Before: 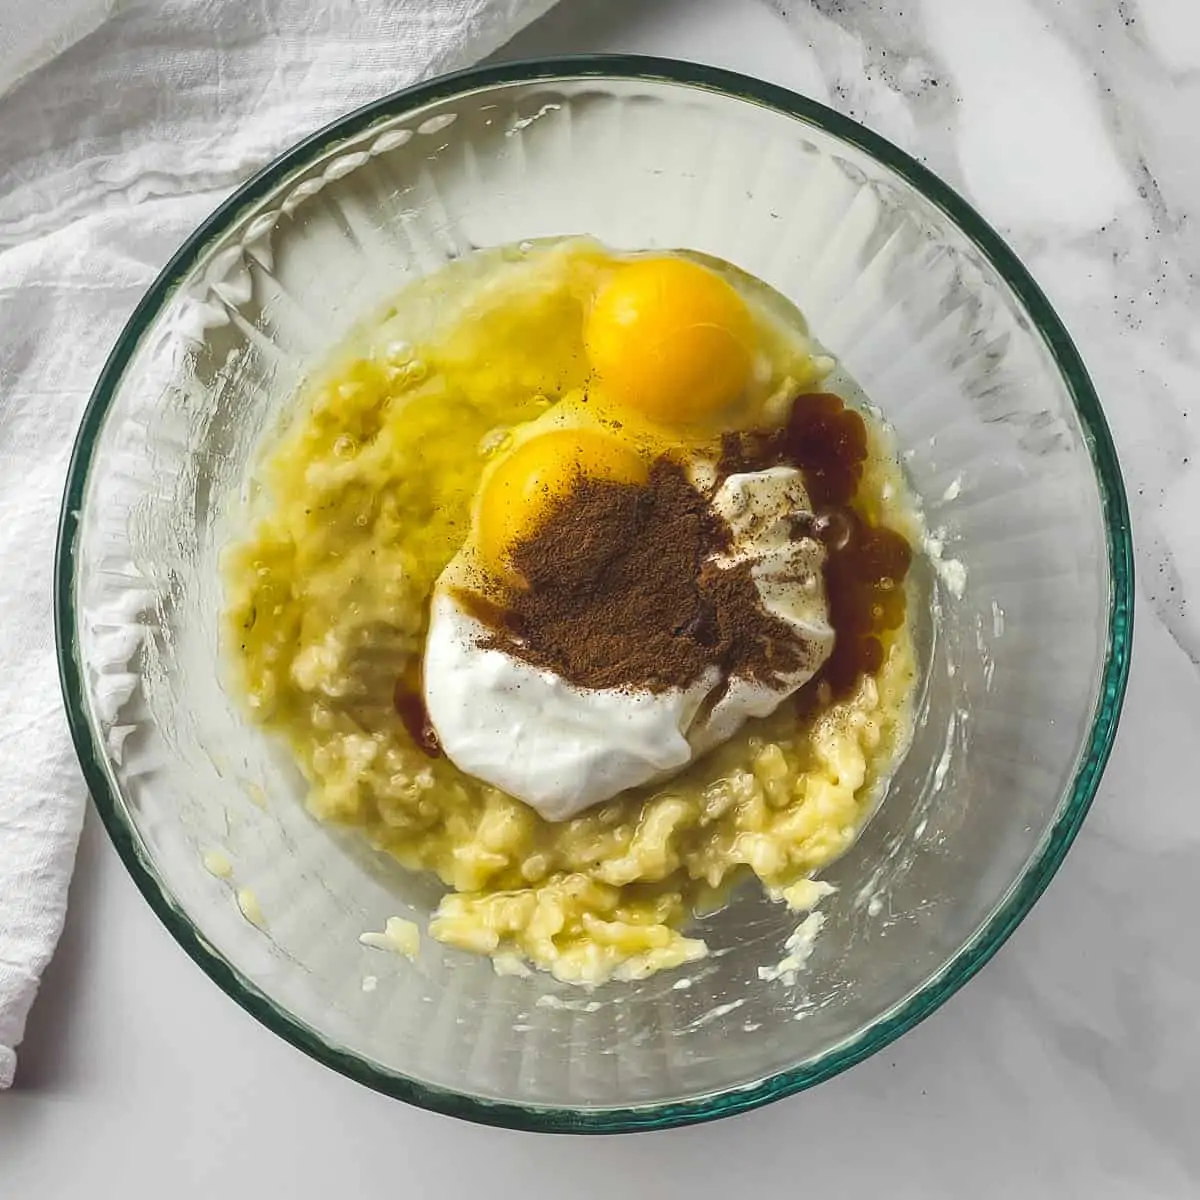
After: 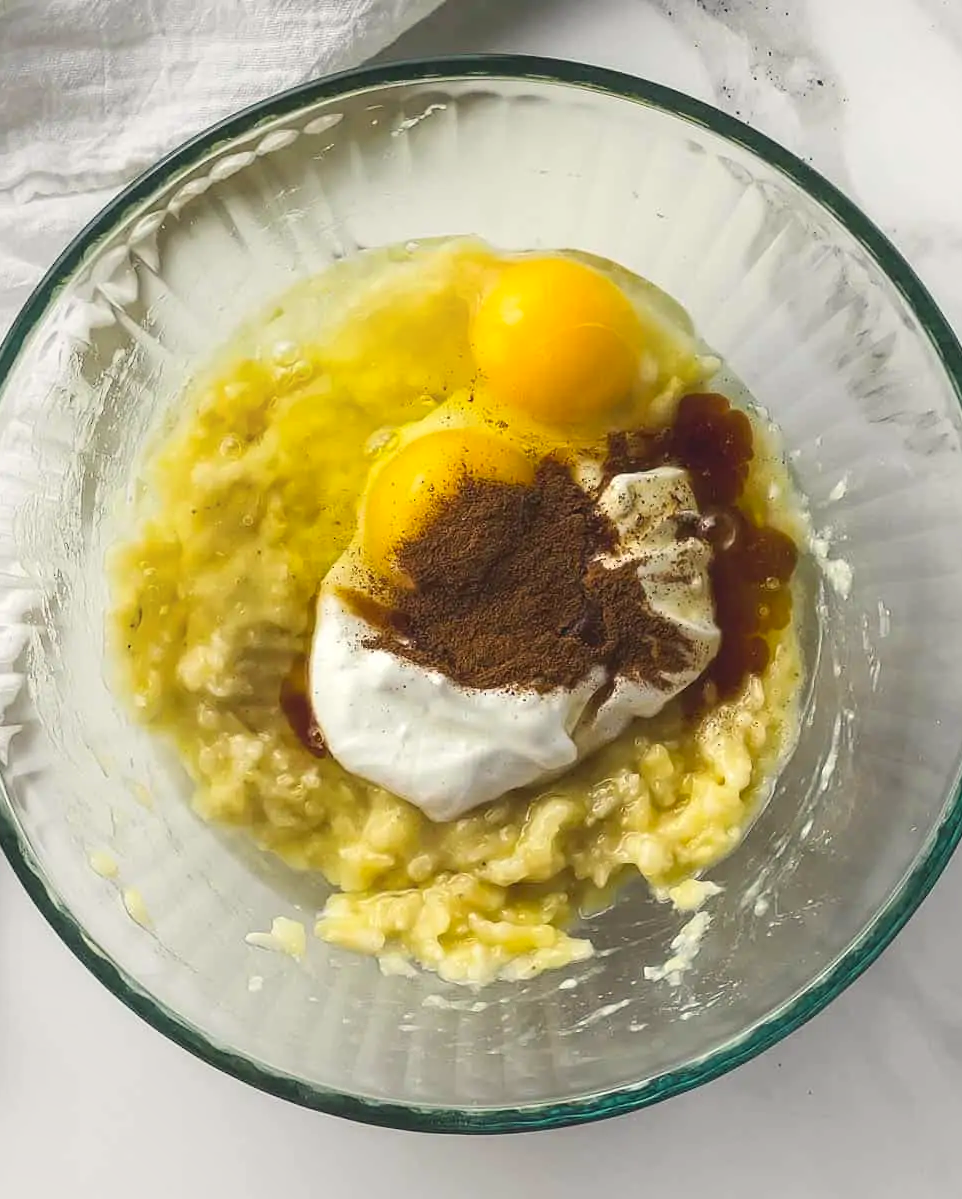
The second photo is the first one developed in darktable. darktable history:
crop and rotate: left 9.53%, right 10.262%
shadows and highlights: shadows -24.73, highlights 50.24, soften with gaussian
color correction: highlights a* 0.551, highlights b* 2.76, saturation 1.07
